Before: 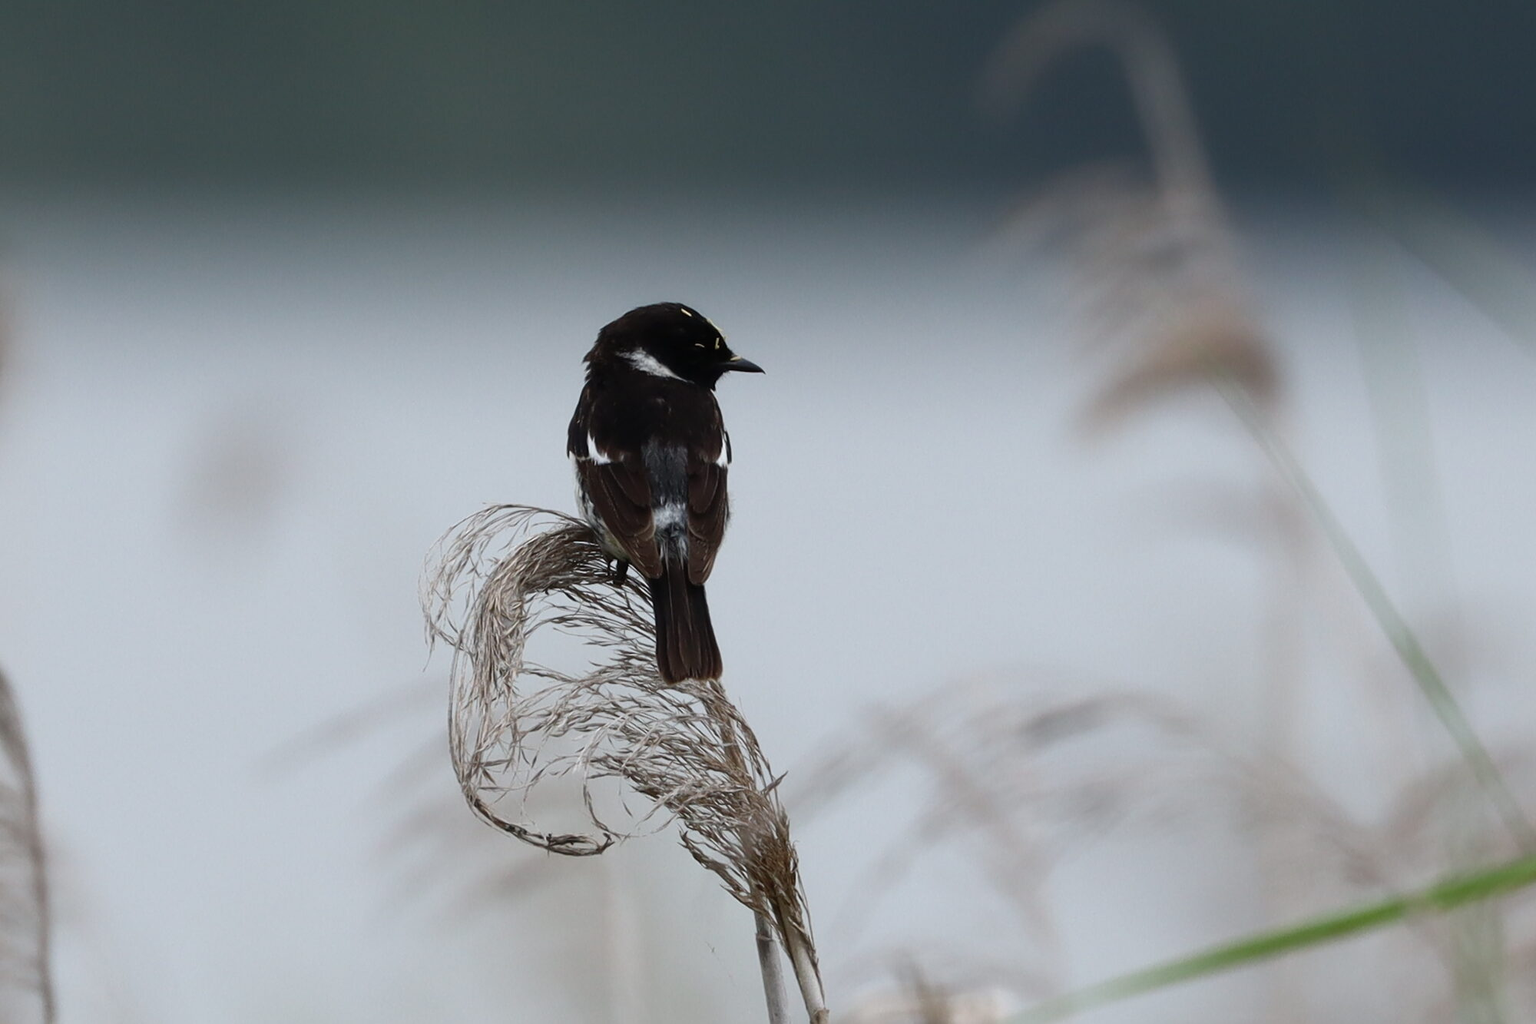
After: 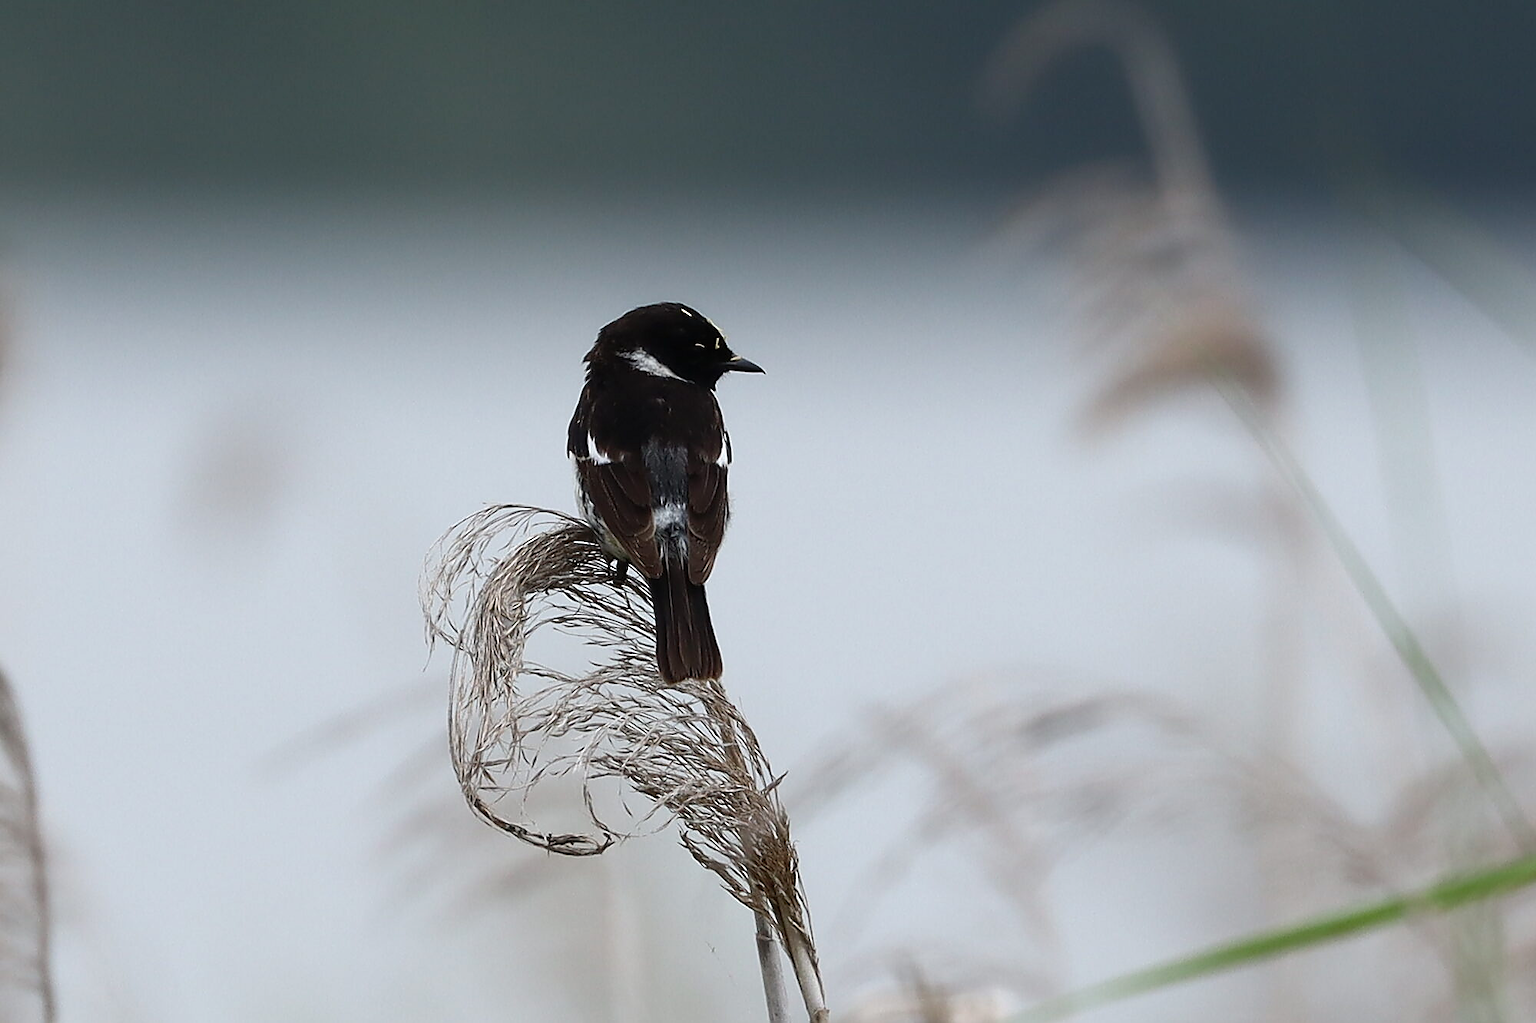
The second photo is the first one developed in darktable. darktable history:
sharpen: radius 1.4, amount 1.25, threshold 0.7
levels: levels [0, 0.476, 0.951]
